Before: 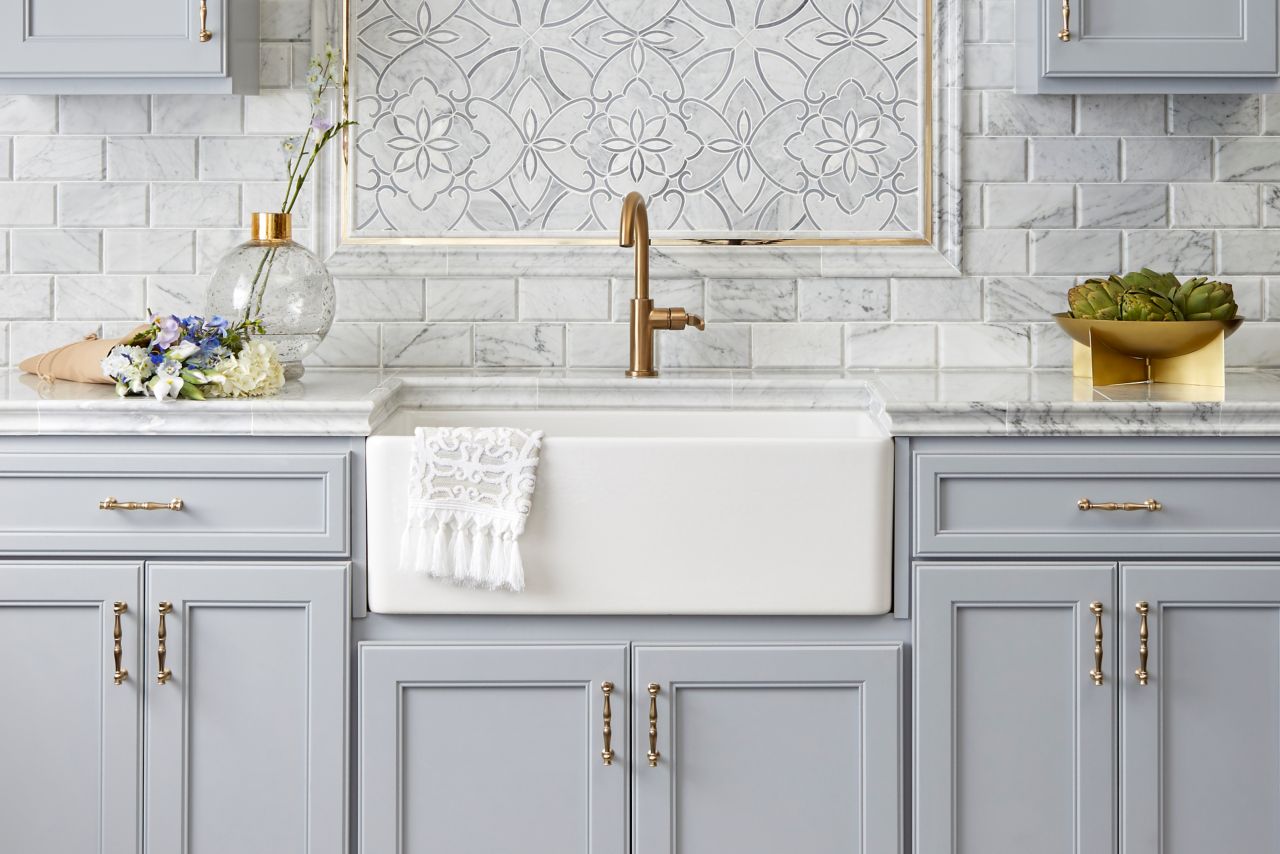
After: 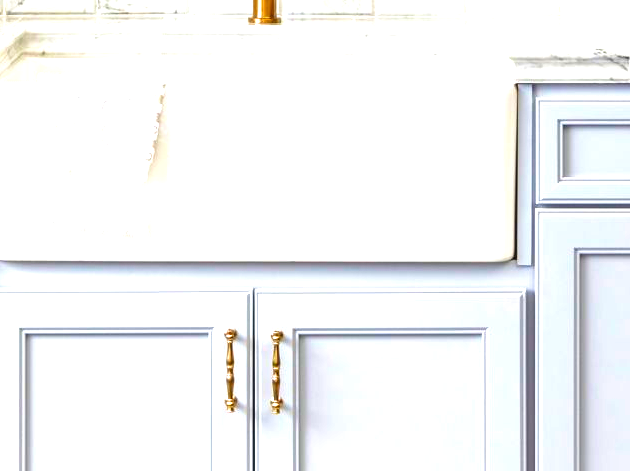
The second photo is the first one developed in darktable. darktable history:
color correction: highlights b* 0.062, saturation 1.32
exposure: black level correction 0, exposure 1.199 EV, compensate exposure bias true, compensate highlight preservation false
velvia: strength 24.32%
crop: left 29.455%, top 41.336%, right 21.25%, bottom 3.466%
local contrast: on, module defaults
color balance rgb: power › luminance -3.578%, power › hue 145.1°, perceptual saturation grading › global saturation 36.465%
